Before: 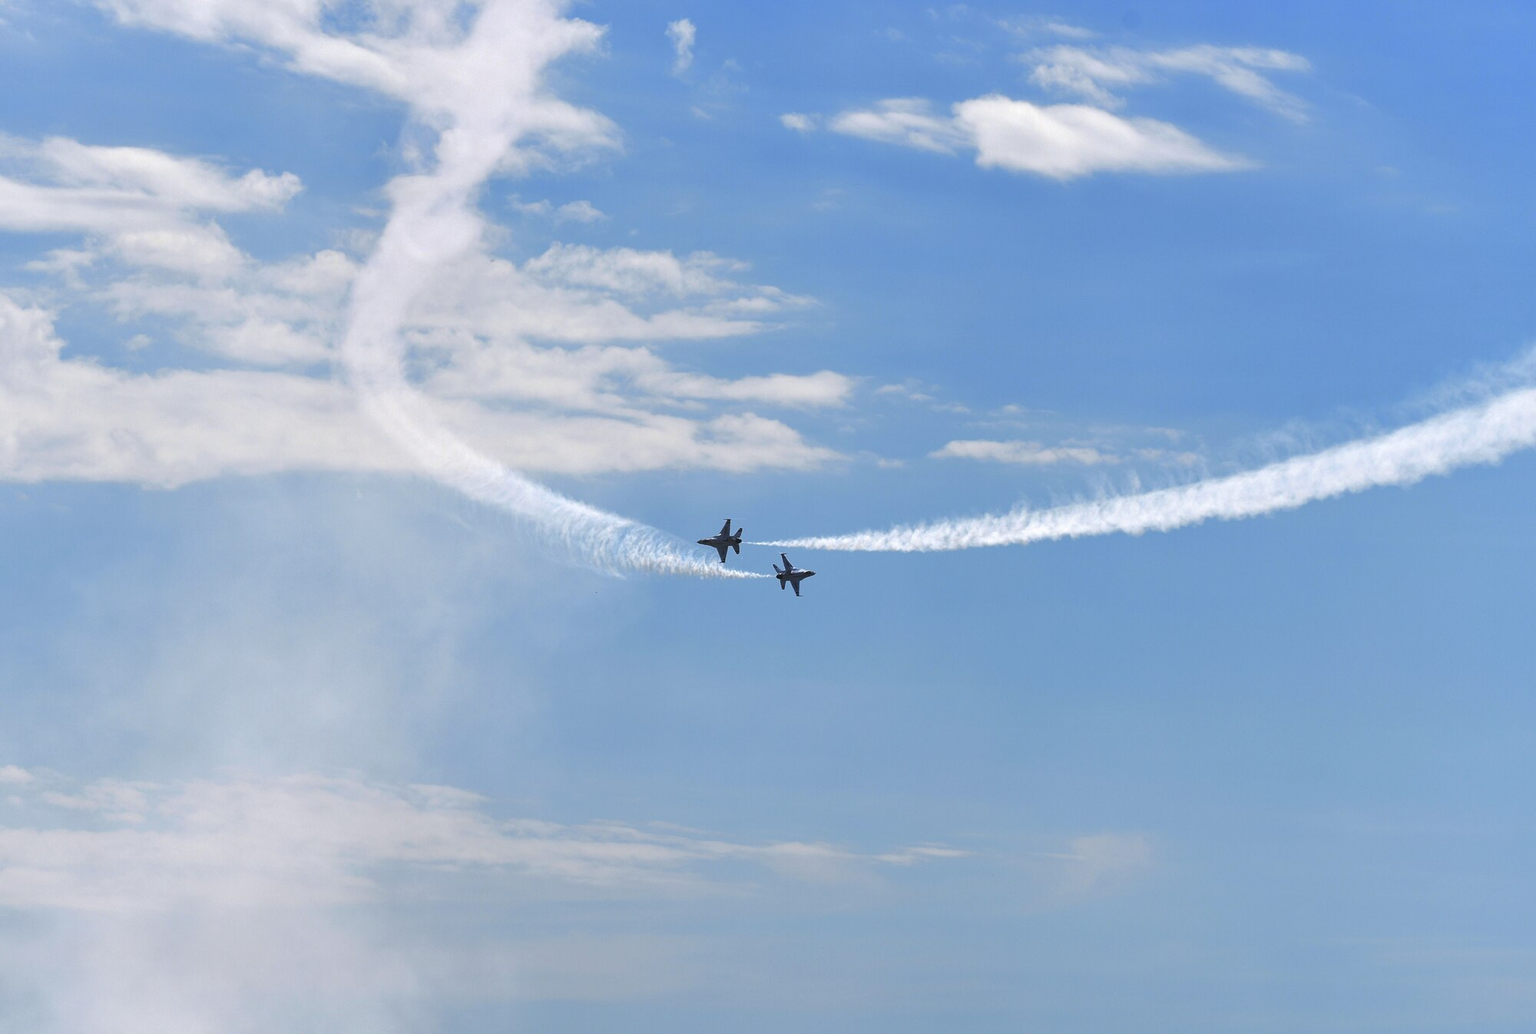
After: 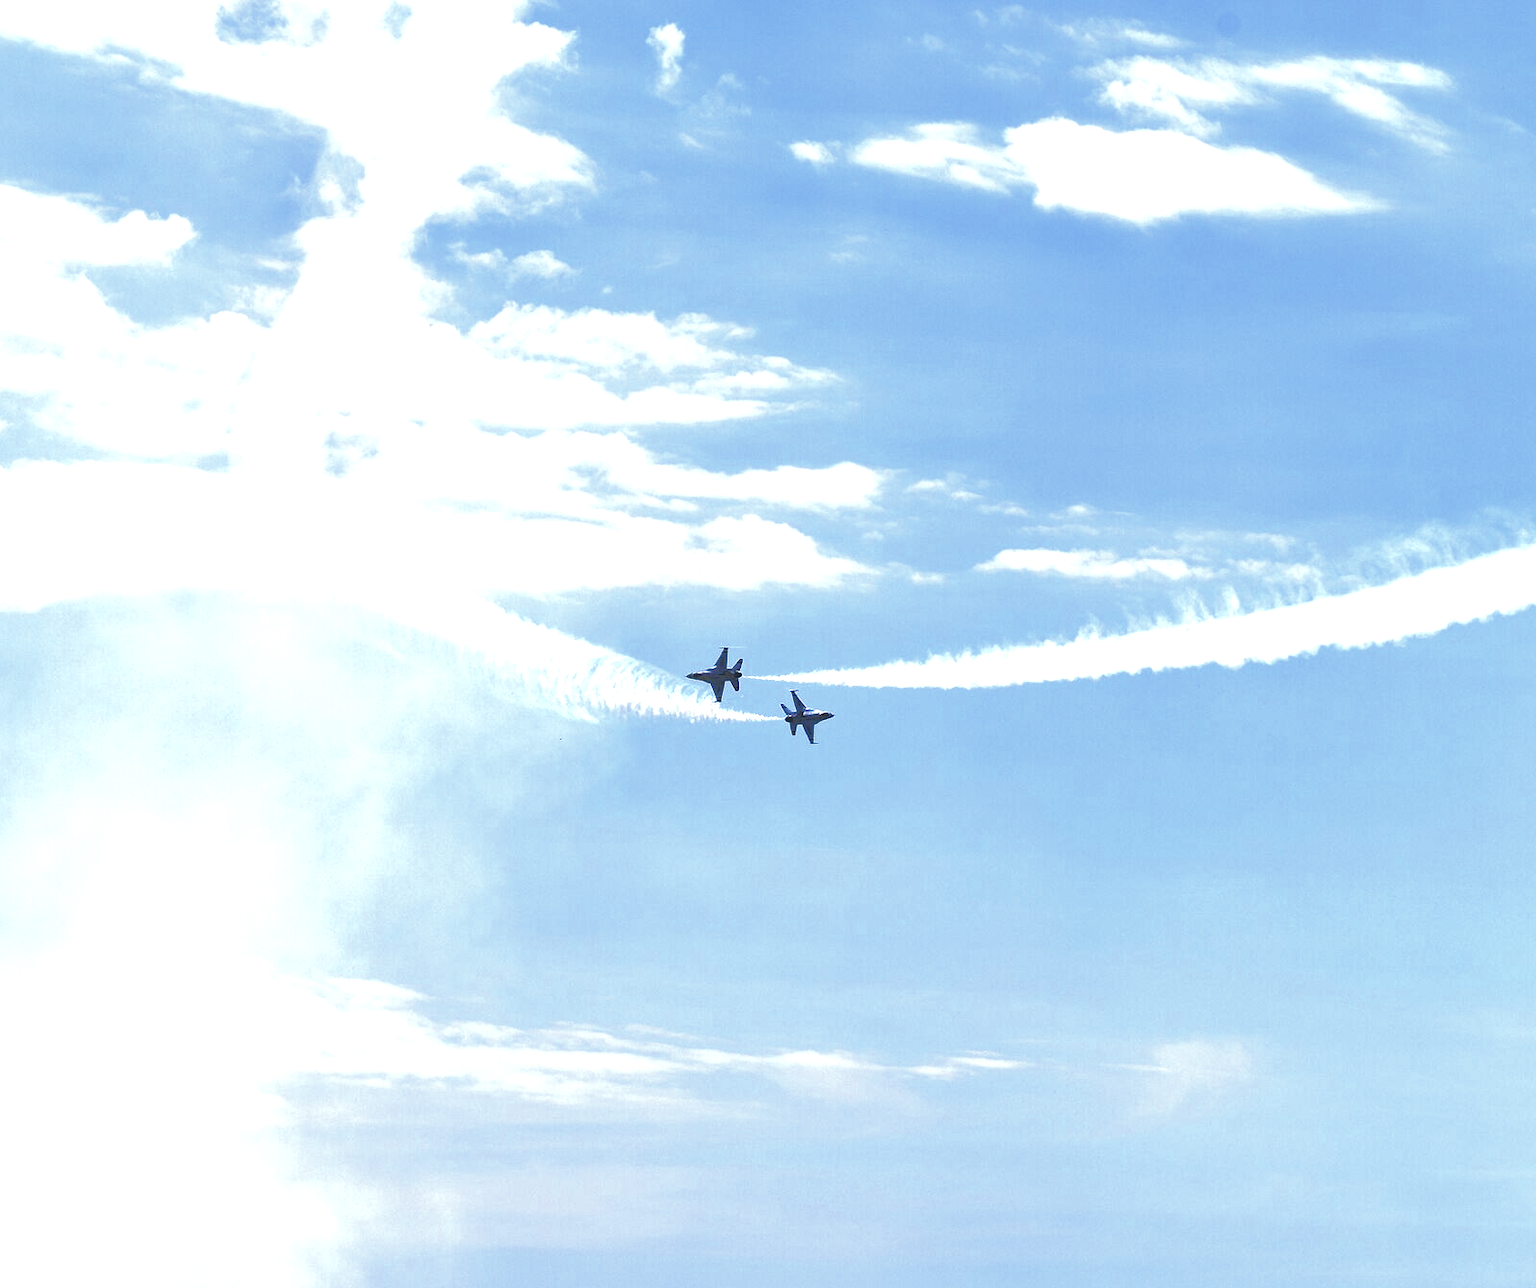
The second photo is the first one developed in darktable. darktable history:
velvia: strength 45%
color zones: curves: ch0 [(0, 0.473) (0.001, 0.473) (0.226, 0.548) (0.4, 0.589) (0.525, 0.54) (0.728, 0.403) (0.999, 0.473) (1, 0.473)]; ch1 [(0, 0.619) (0.001, 0.619) (0.234, 0.388) (0.4, 0.372) (0.528, 0.422) (0.732, 0.53) (0.999, 0.619) (1, 0.619)]; ch2 [(0, 0.547) (0.001, 0.547) (0.226, 0.45) (0.4, 0.525) (0.525, 0.585) (0.8, 0.511) (0.999, 0.547) (1, 0.547)]
exposure: black level correction 0, exposure 1.1 EV, compensate exposure bias true, compensate highlight preservation false
crop and rotate: left 9.597%, right 10.195%
